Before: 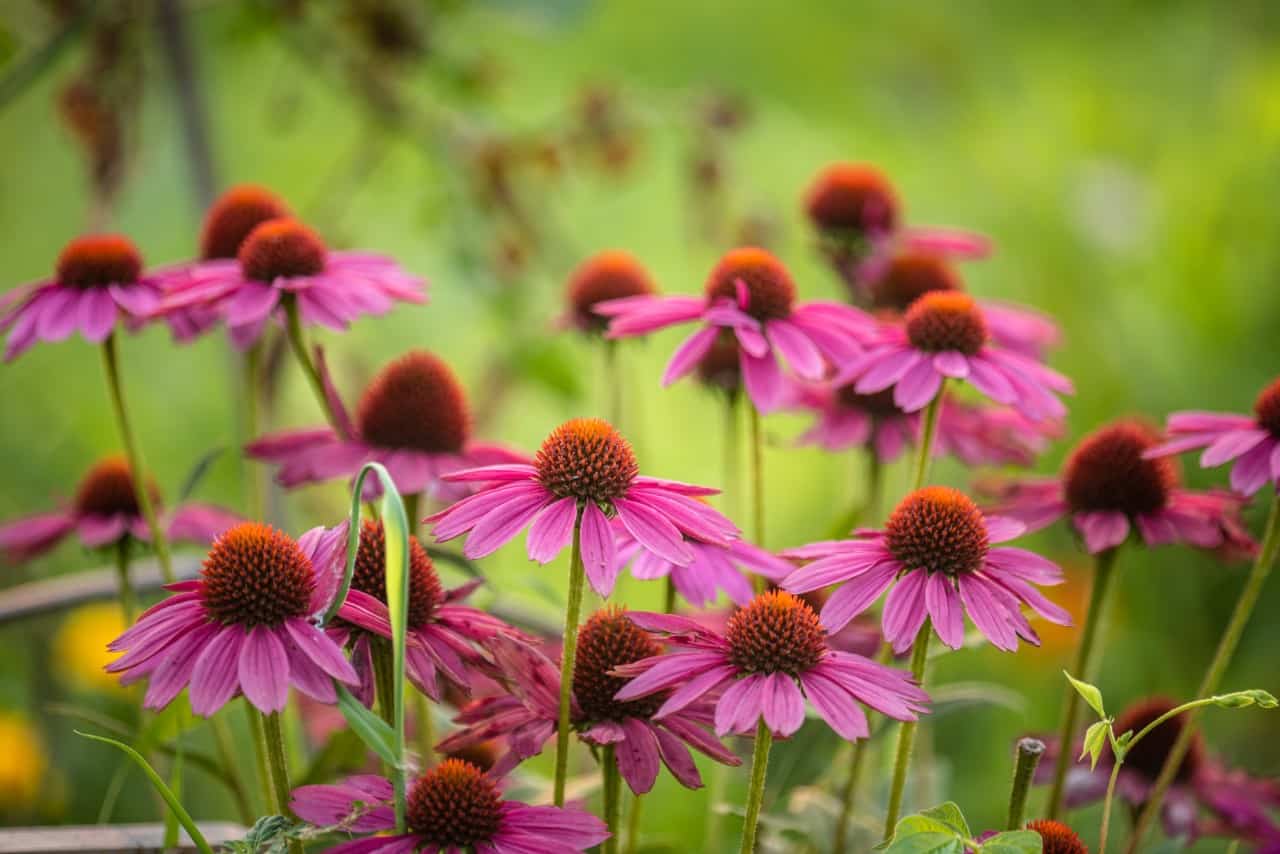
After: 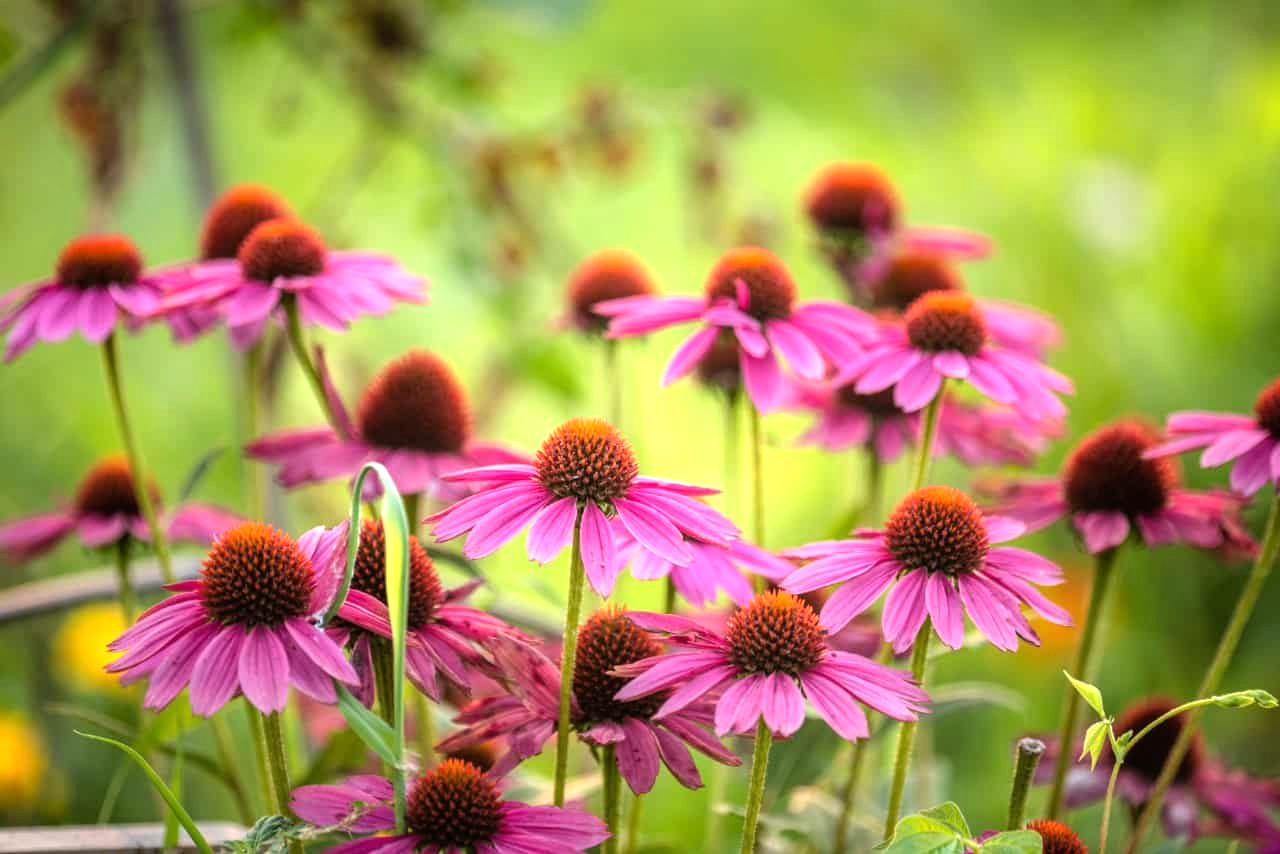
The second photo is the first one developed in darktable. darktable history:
tone equalizer: -8 EV -0.718 EV, -7 EV -0.719 EV, -6 EV -0.617 EV, -5 EV -0.42 EV, -3 EV 0.397 EV, -2 EV 0.6 EV, -1 EV 0.689 EV, +0 EV 0.772 EV
